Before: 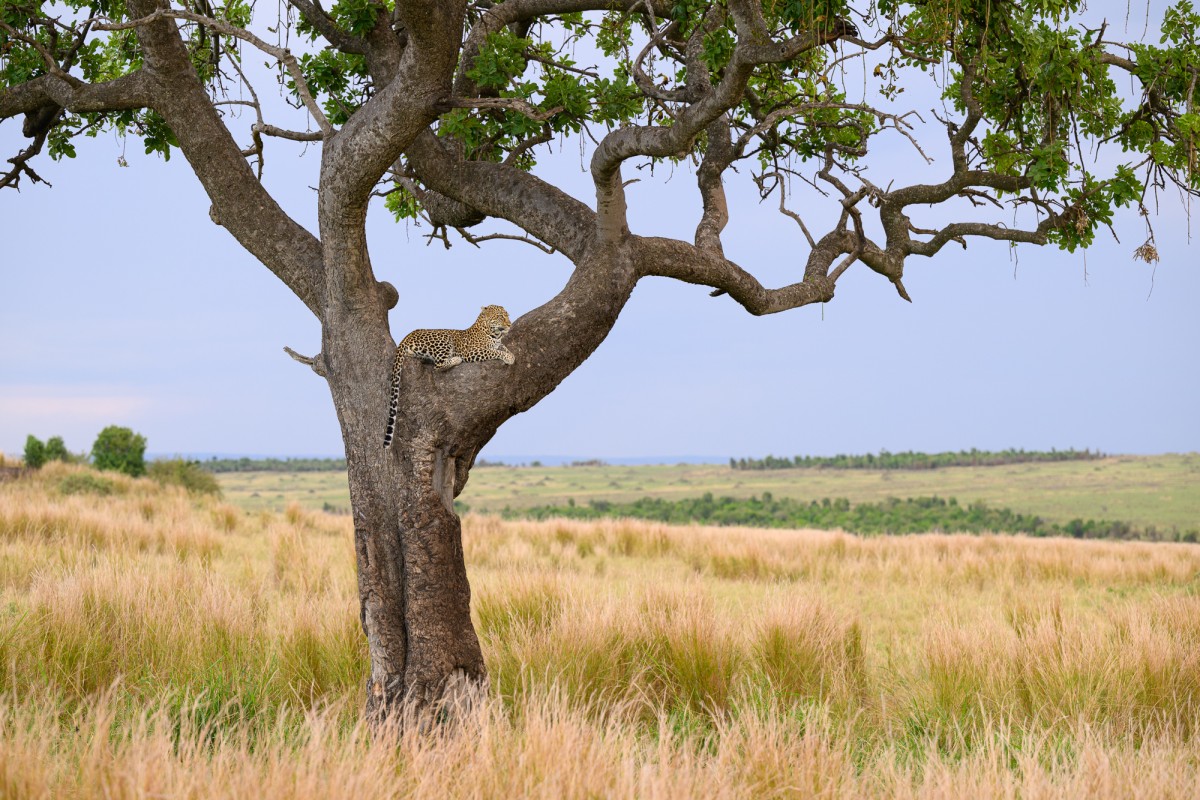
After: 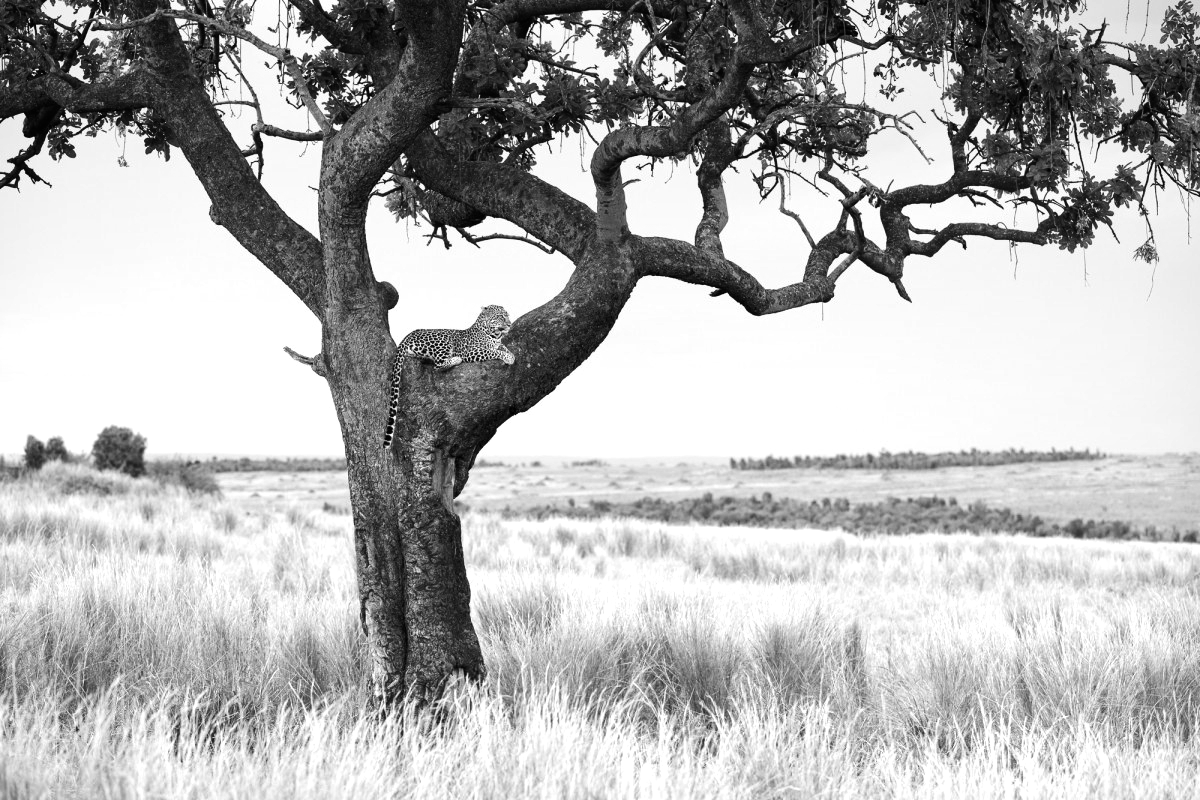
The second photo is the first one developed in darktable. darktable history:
monochrome: size 3.1
graduated density: on, module defaults
tone equalizer: -8 EV -1.08 EV, -7 EV -1.01 EV, -6 EV -0.867 EV, -5 EV -0.578 EV, -3 EV 0.578 EV, -2 EV 0.867 EV, -1 EV 1.01 EV, +0 EV 1.08 EV, edges refinement/feathering 500, mask exposure compensation -1.57 EV, preserve details no
